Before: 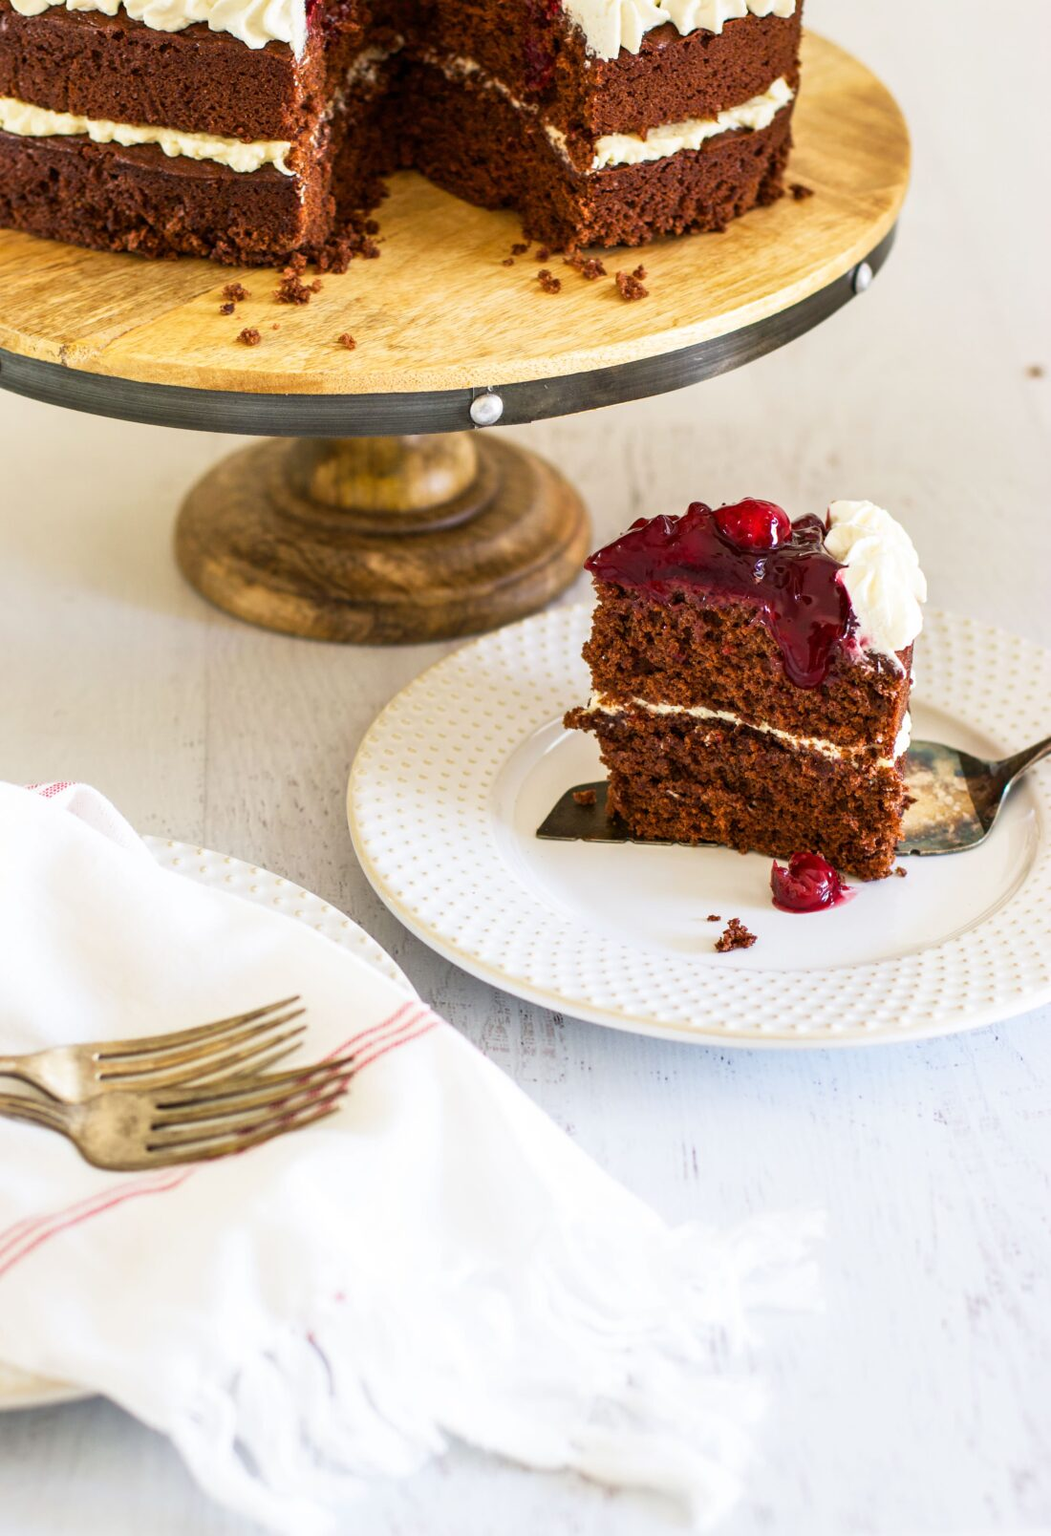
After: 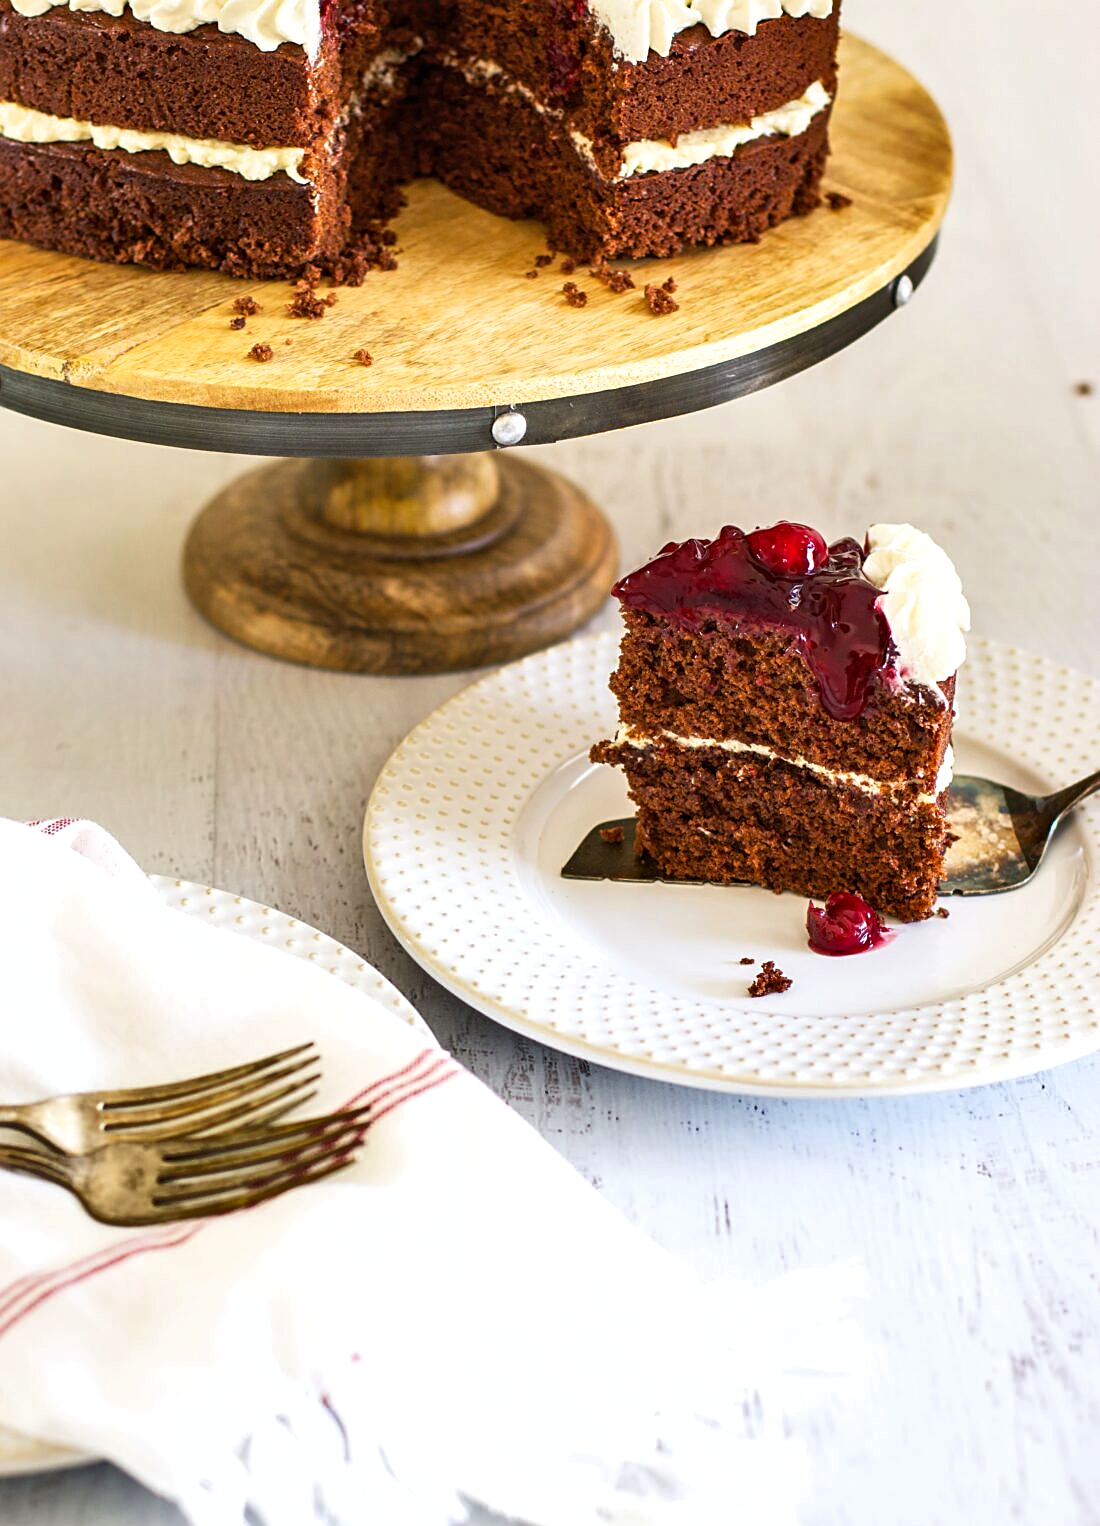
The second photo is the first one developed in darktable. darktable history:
shadows and highlights: low approximation 0.01, soften with gaussian
crop and rotate: top 0%, bottom 5.097%
exposure: exposure 0.15 EV, compensate highlight preservation false
sharpen: on, module defaults
